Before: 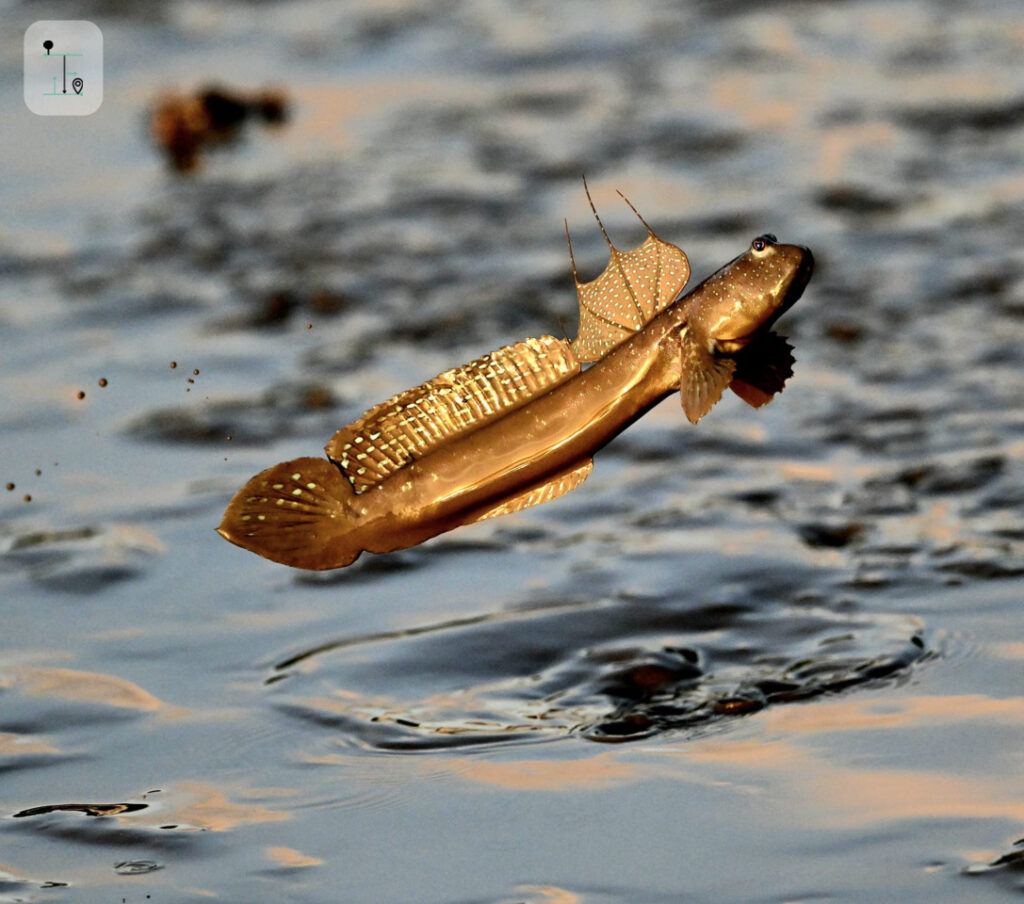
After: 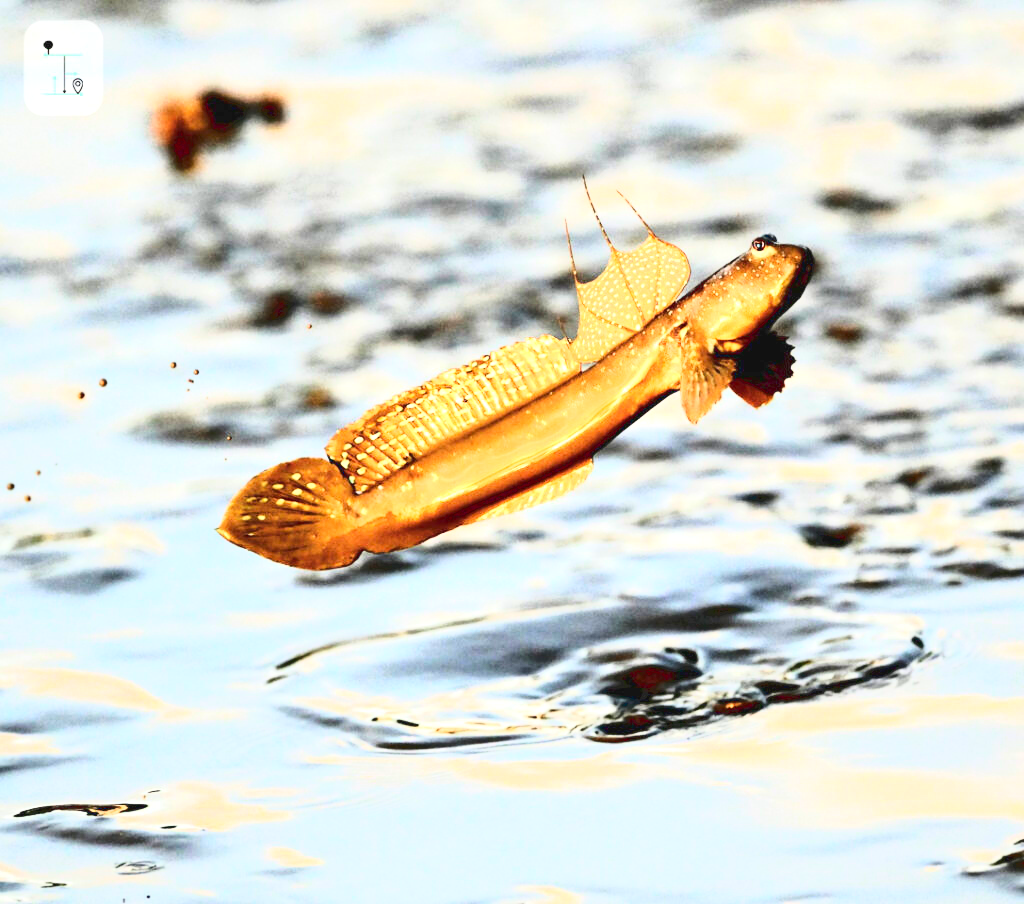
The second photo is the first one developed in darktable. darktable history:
exposure: black level correction 0, exposure 1.17 EV, compensate exposure bias true, compensate highlight preservation false
tone curve: curves: ch0 [(0, 0) (0.003, 0.037) (0.011, 0.061) (0.025, 0.104) (0.044, 0.145) (0.069, 0.145) (0.1, 0.127) (0.136, 0.175) (0.177, 0.207) (0.224, 0.252) (0.277, 0.341) (0.335, 0.446) (0.399, 0.554) (0.468, 0.658) (0.543, 0.757) (0.623, 0.843) (0.709, 0.919) (0.801, 0.958) (0.898, 0.975) (1, 1)], color space Lab, linked channels, preserve colors none
